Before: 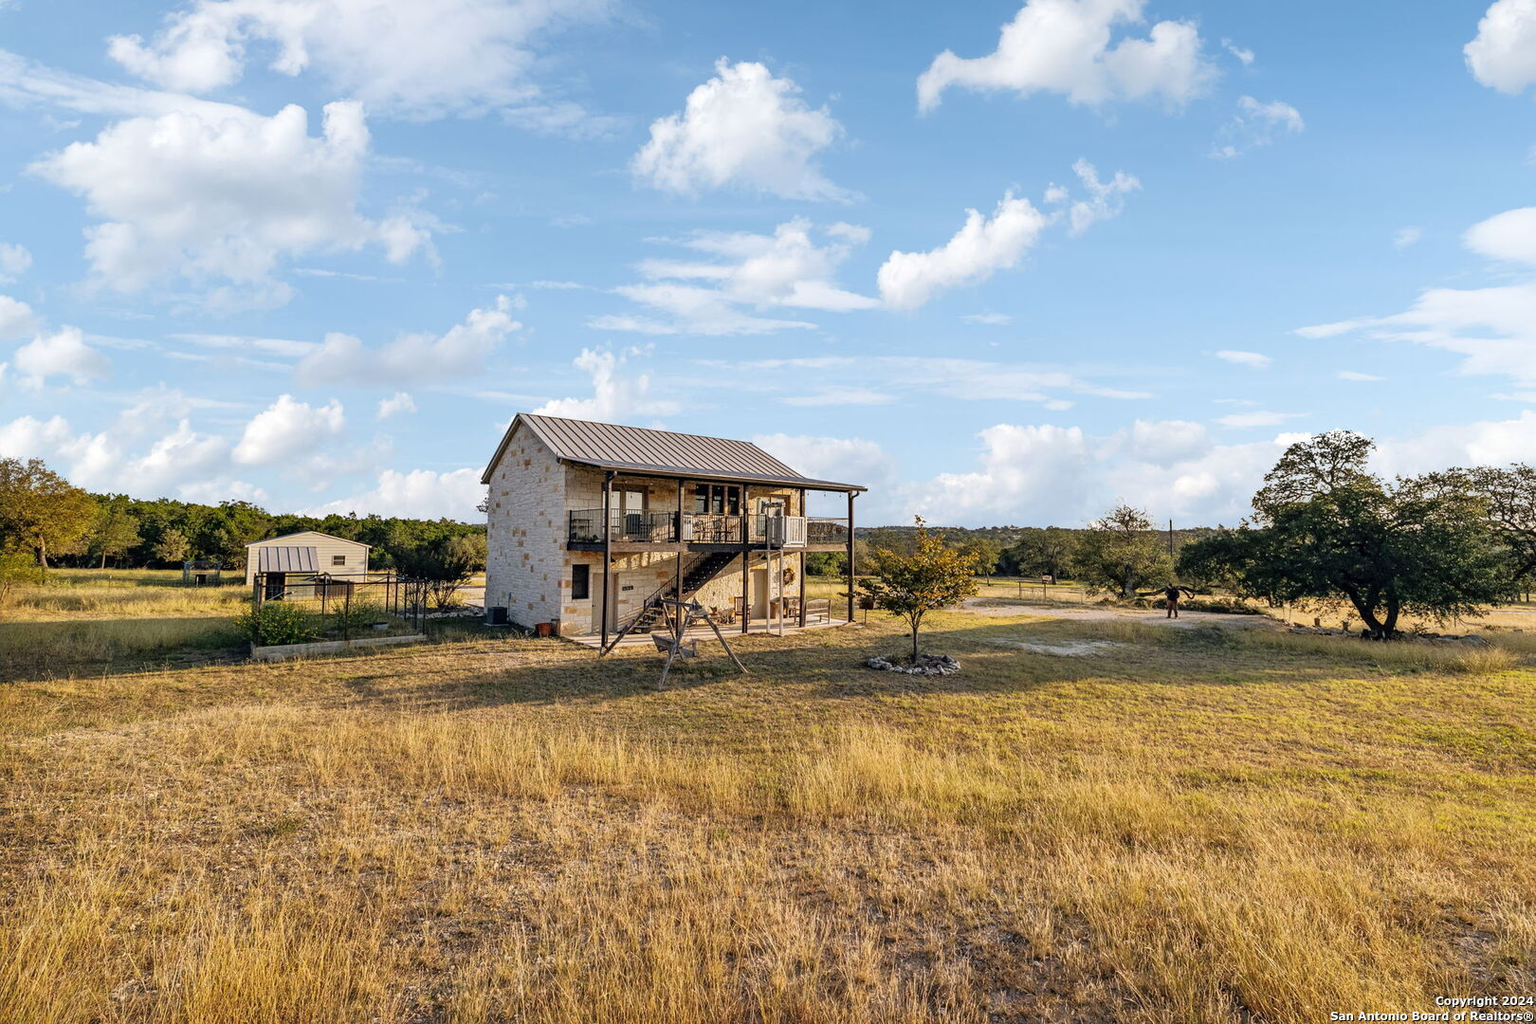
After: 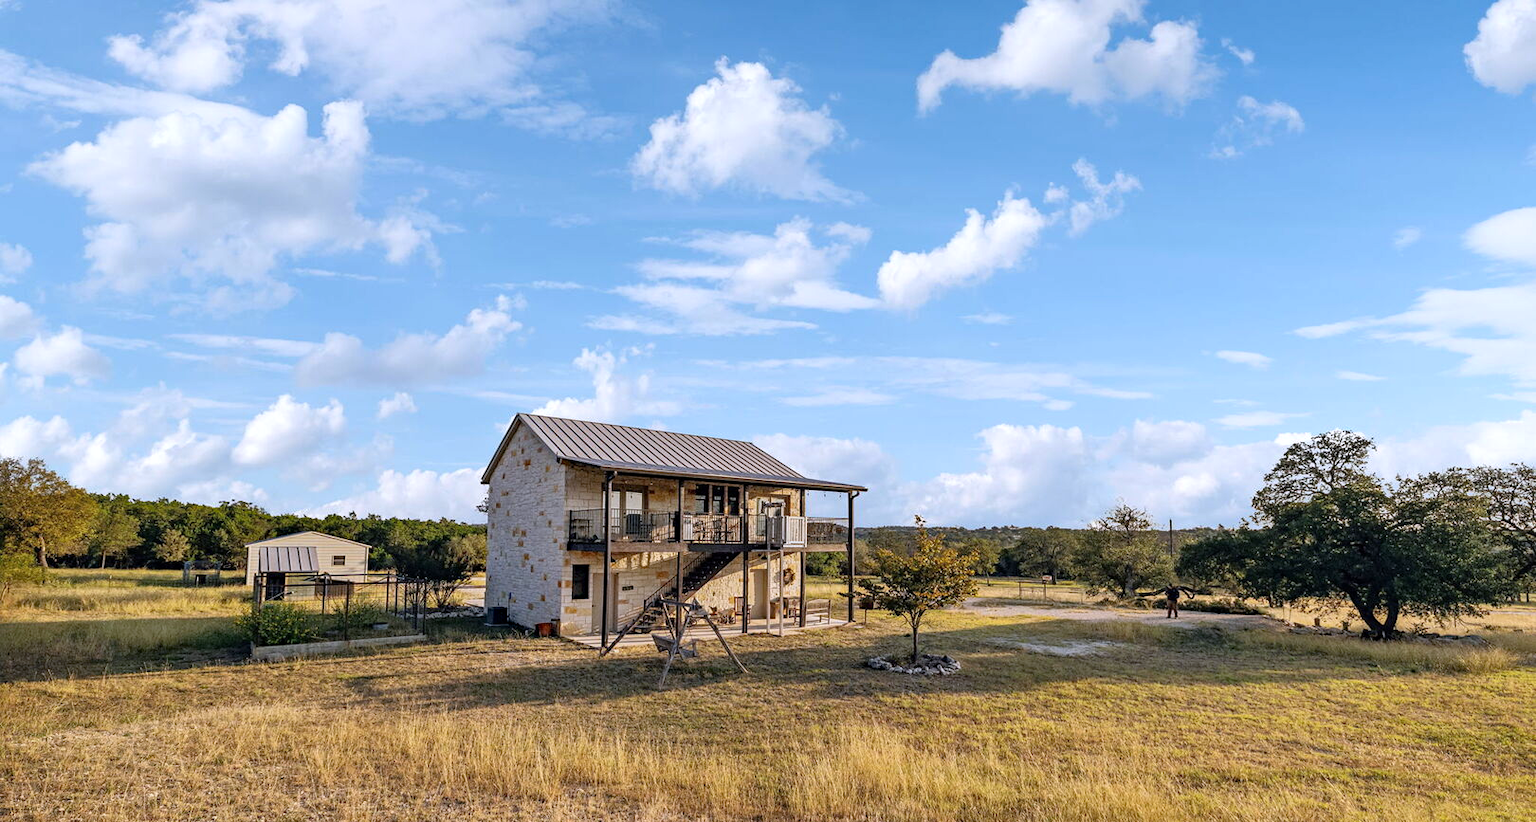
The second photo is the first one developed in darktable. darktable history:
color calibration: illuminant as shot in camera, x 0.358, y 0.373, temperature 4628.91 K
crop: bottom 19.686%
haze removal: strength 0.258, distance 0.244, compatibility mode true, adaptive false
